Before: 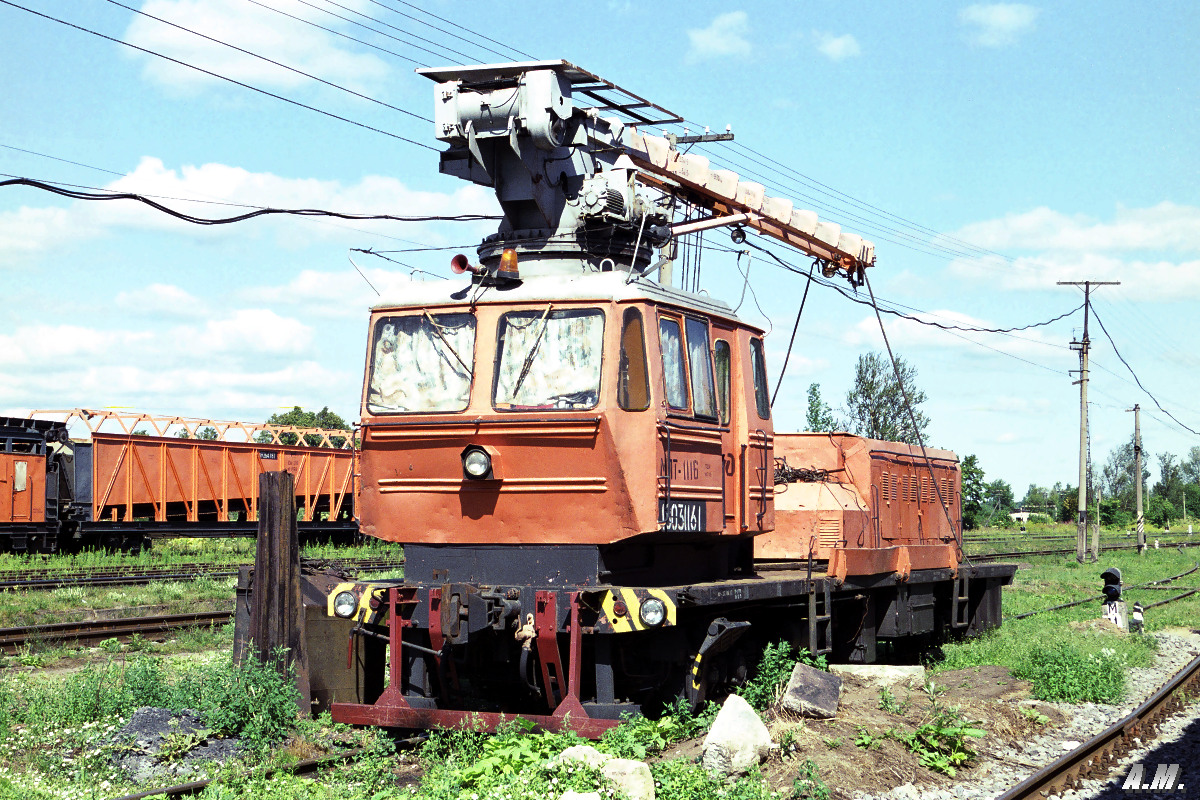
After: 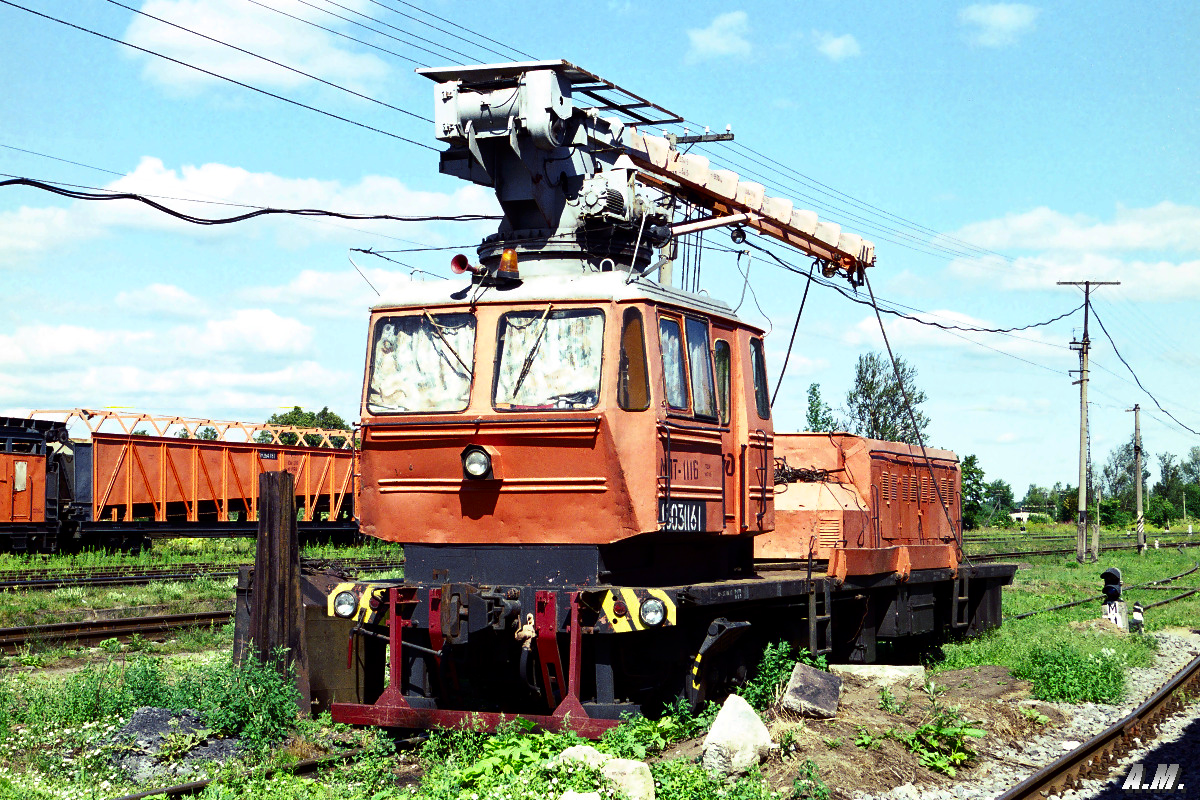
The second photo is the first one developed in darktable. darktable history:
contrast brightness saturation: contrast 0.121, brightness -0.121, saturation 0.195
